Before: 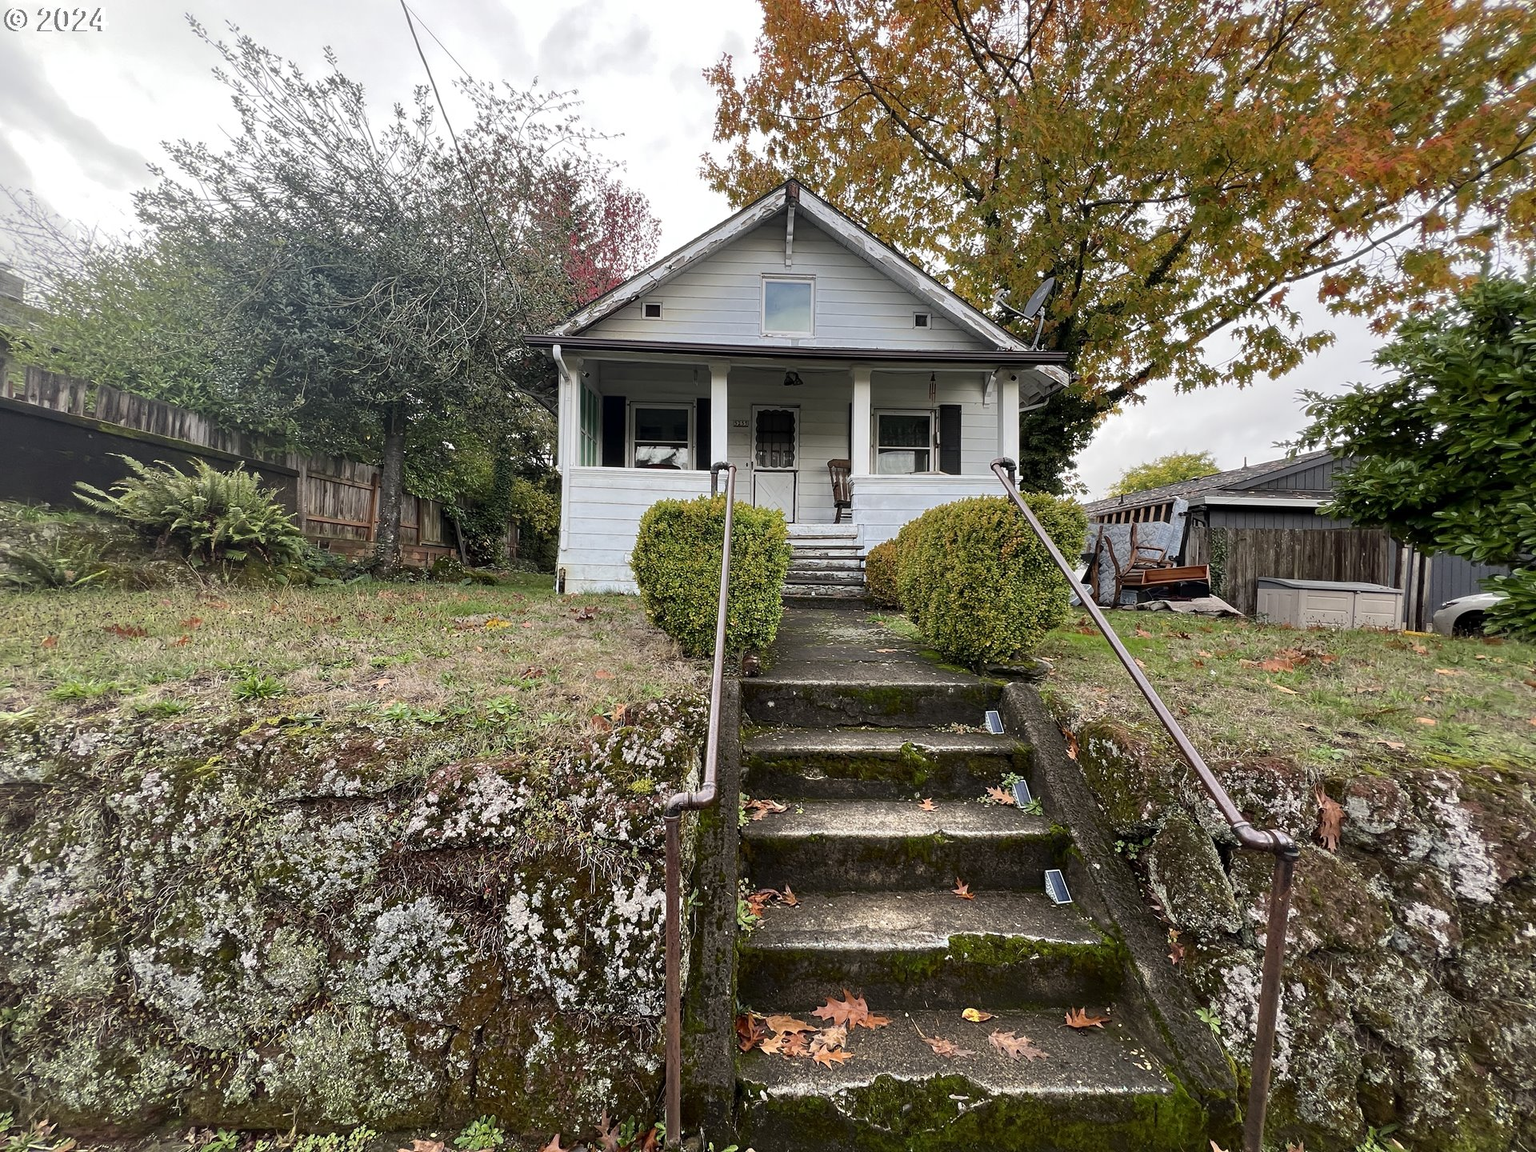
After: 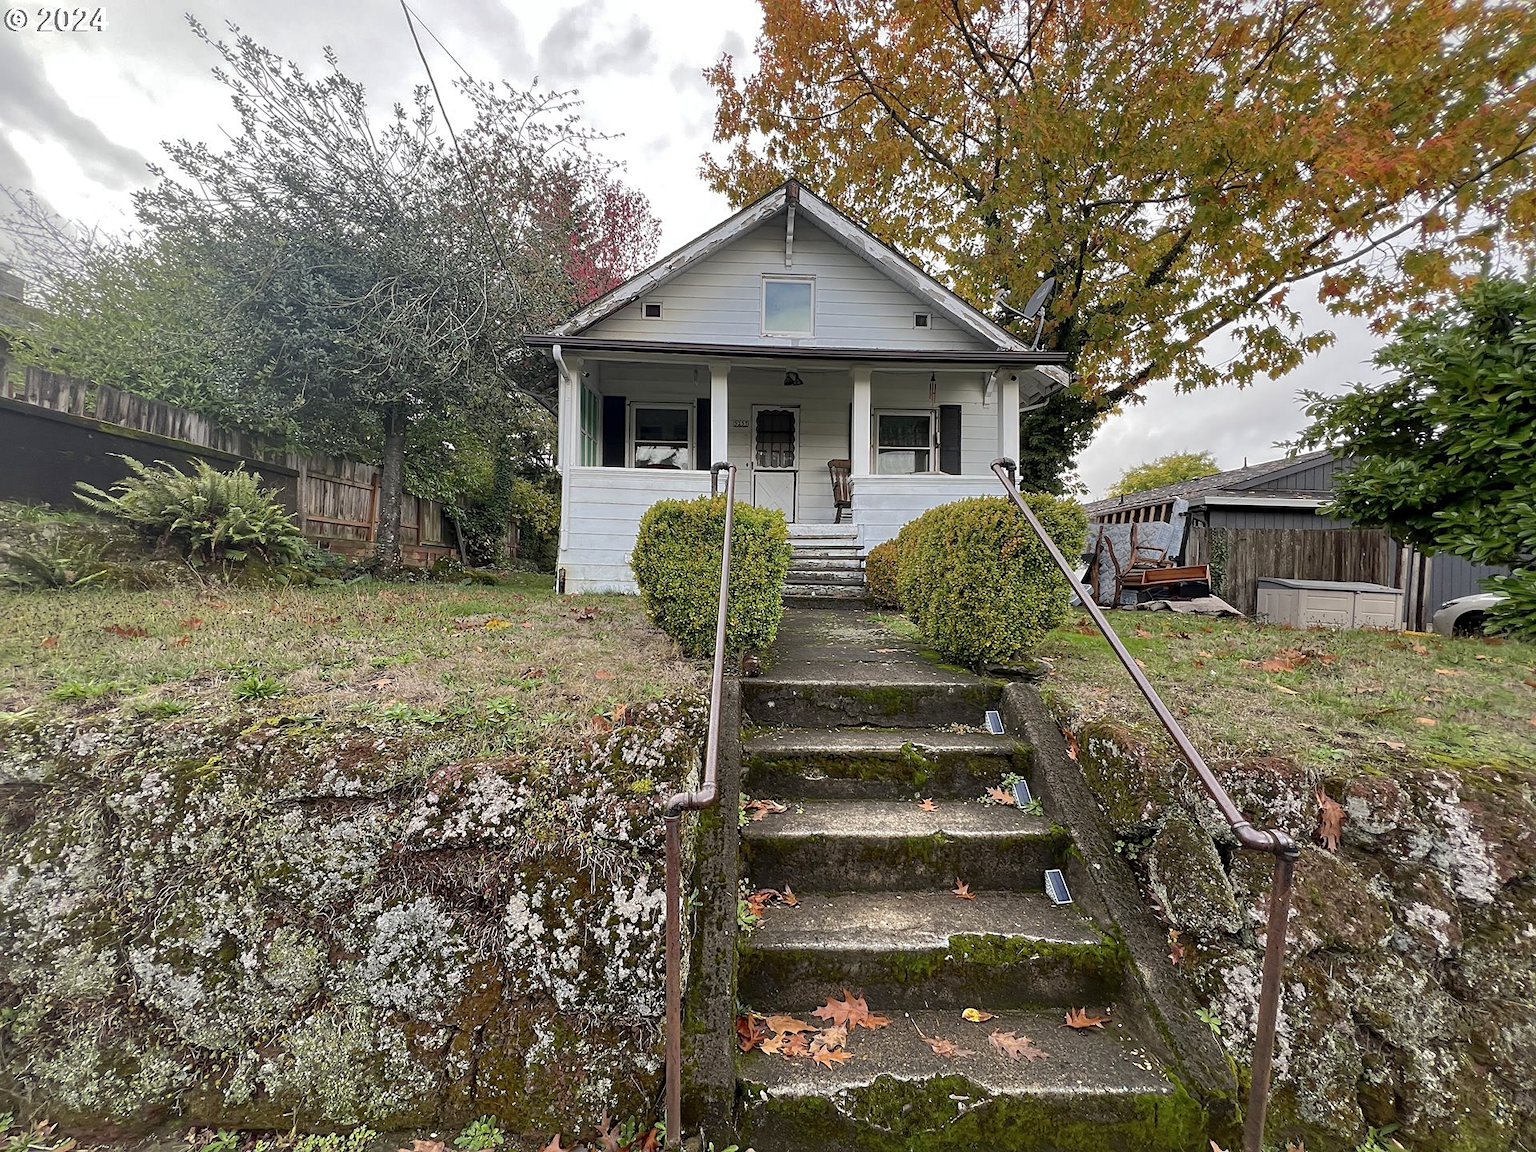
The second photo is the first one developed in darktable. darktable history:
shadows and highlights: on, module defaults
sharpen: amount 0.2
